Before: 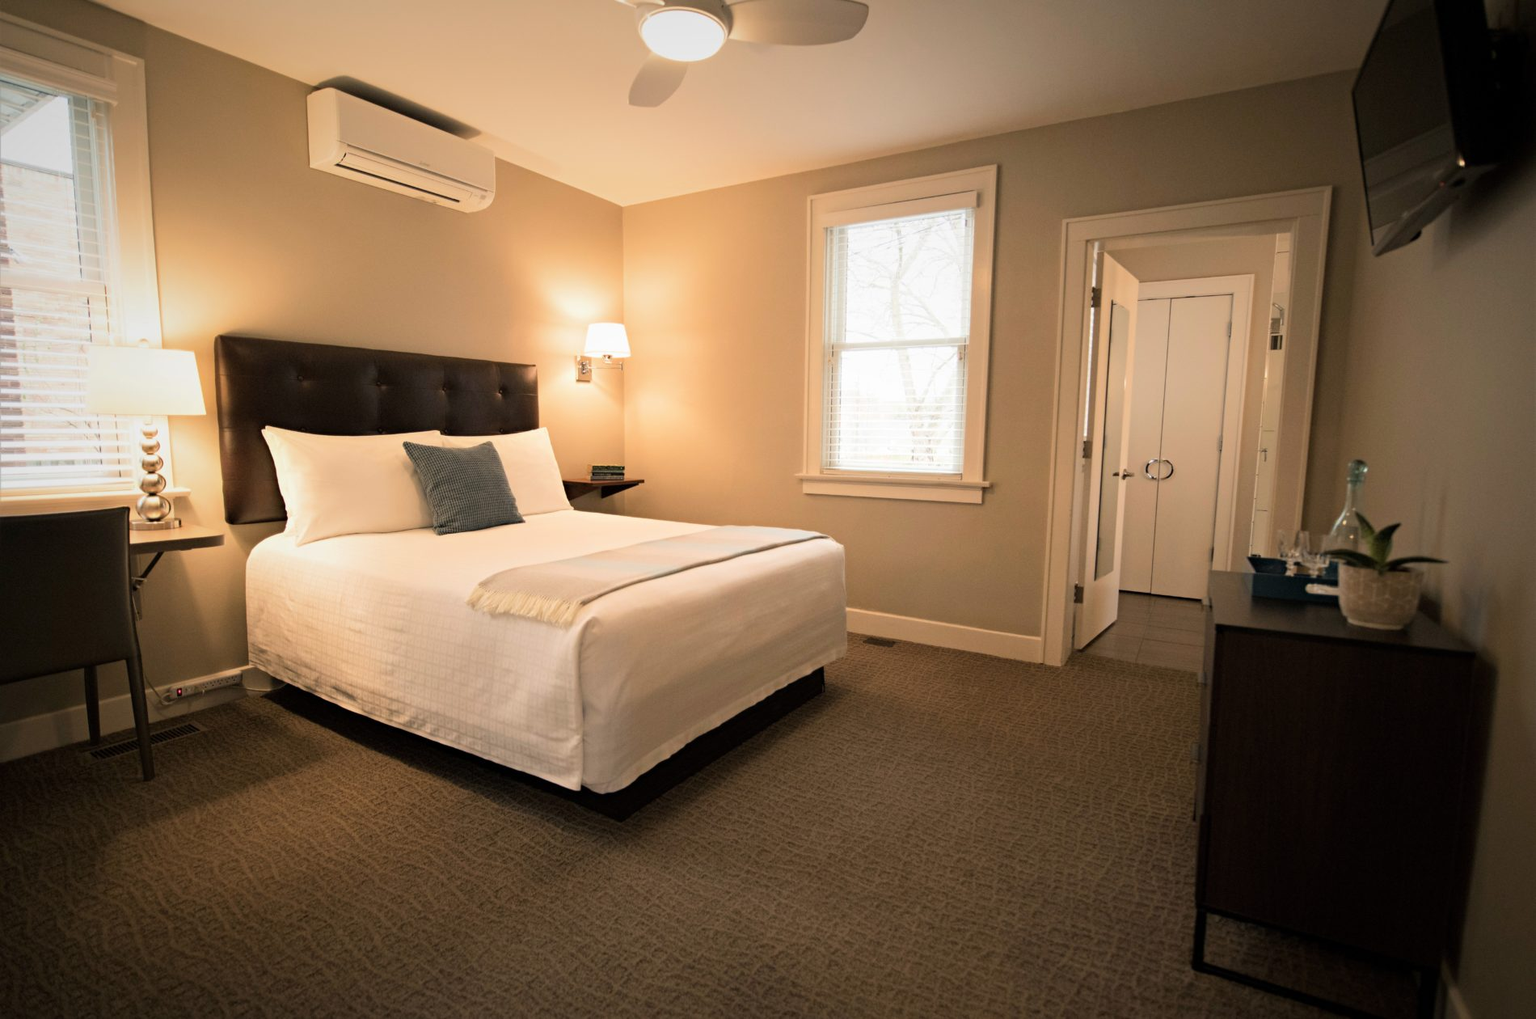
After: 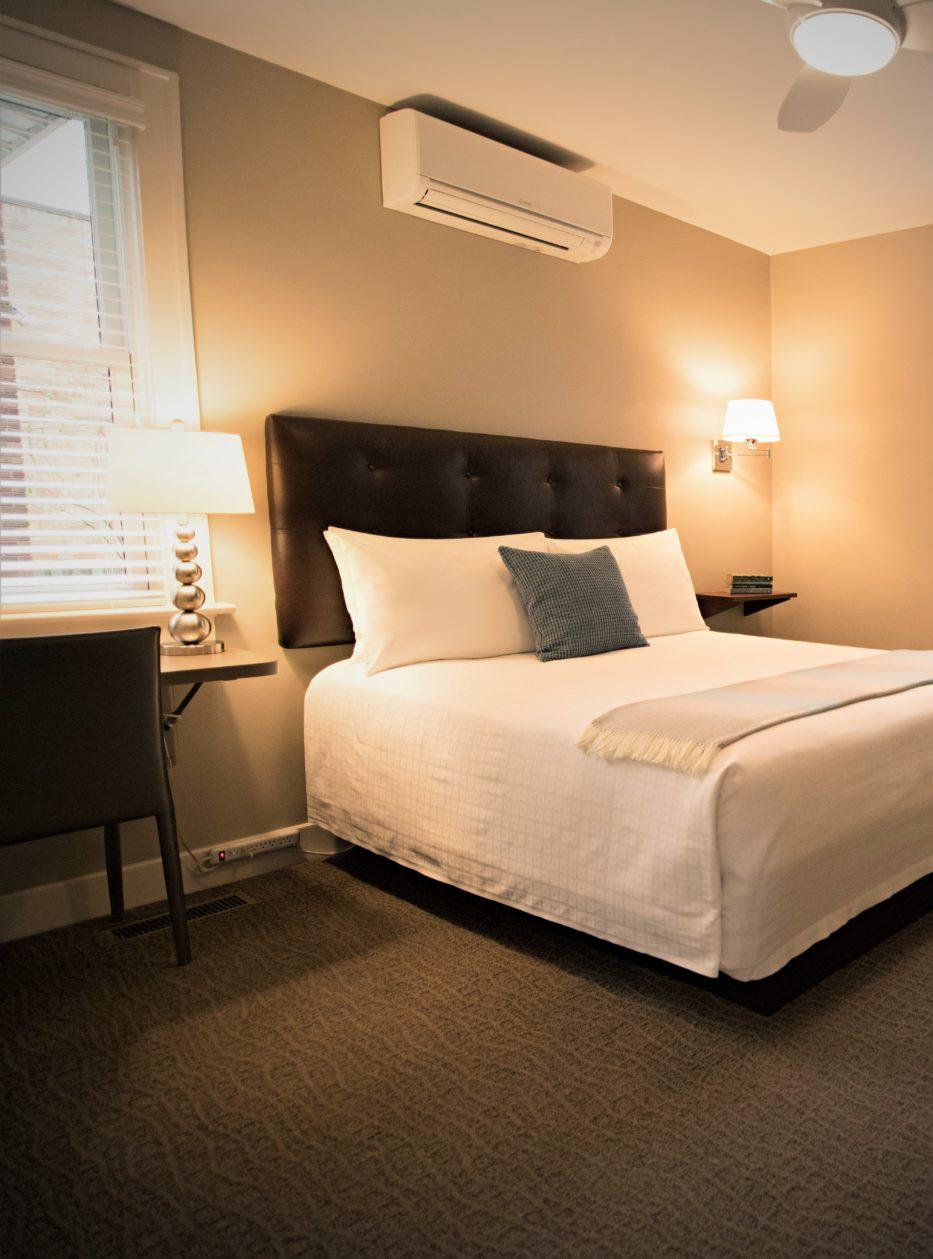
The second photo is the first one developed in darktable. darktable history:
vignetting: fall-off radius 60.92%
crop and rotate: left 0%, top 0%, right 50.845%
